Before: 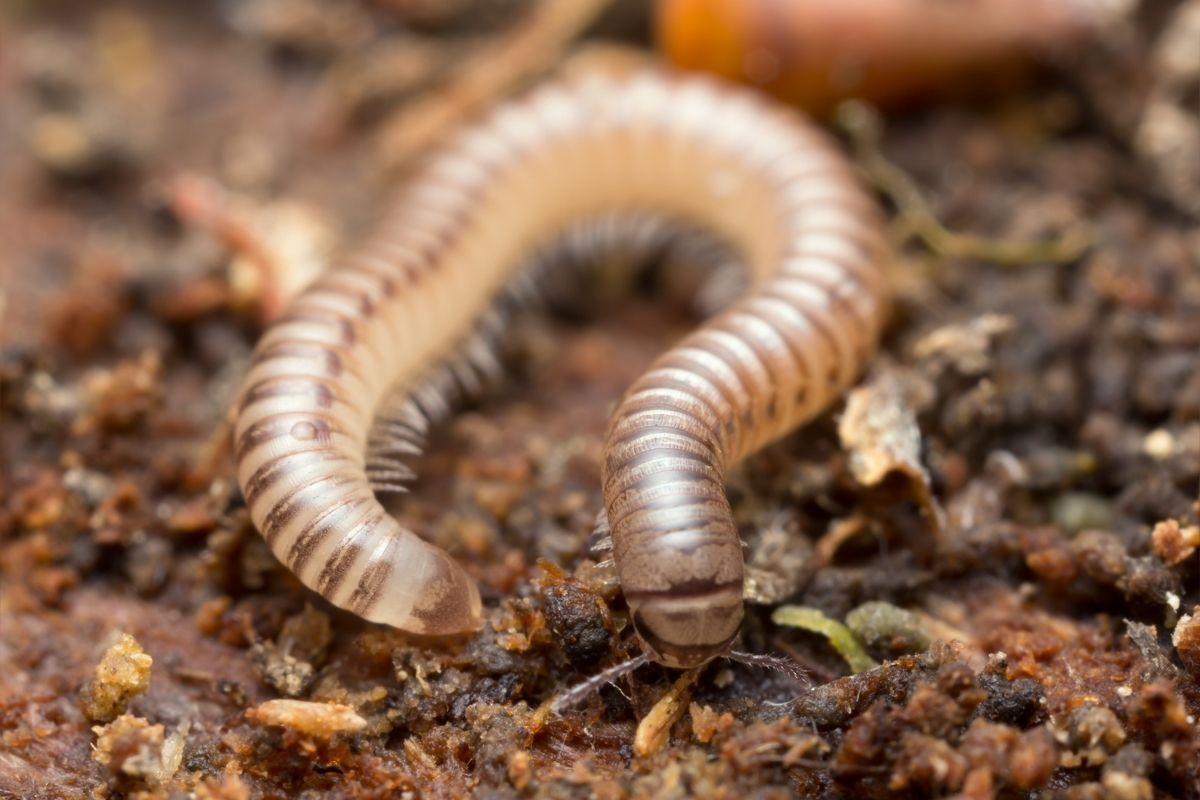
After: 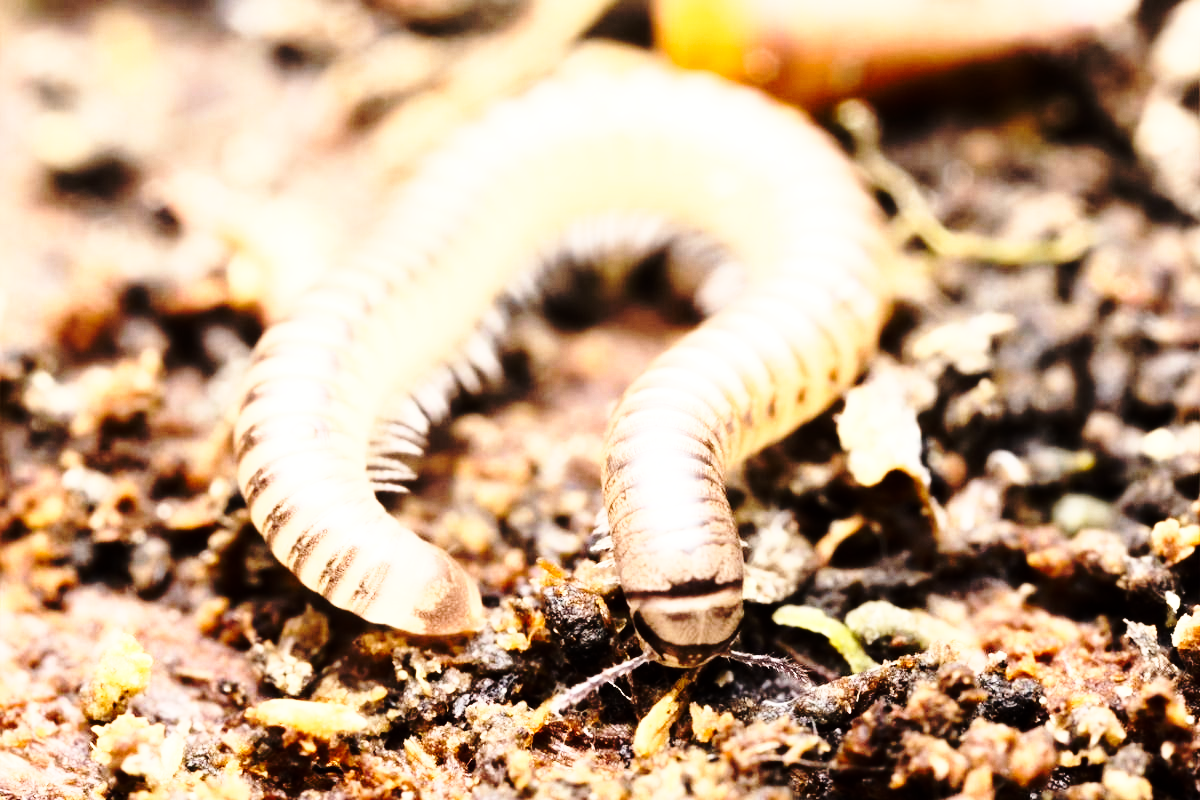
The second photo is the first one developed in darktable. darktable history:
rgb curve: curves: ch0 [(0, 0) (0.21, 0.15) (0.24, 0.21) (0.5, 0.75) (0.75, 0.96) (0.89, 0.99) (1, 1)]; ch1 [(0, 0.02) (0.21, 0.13) (0.25, 0.2) (0.5, 0.67) (0.75, 0.9) (0.89, 0.97) (1, 1)]; ch2 [(0, 0.02) (0.21, 0.13) (0.25, 0.2) (0.5, 0.67) (0.75, 0.9) (0.89, 0.97) (1, 1)], compensate middle gray true
base curve: curves: ch0 [(0, 0) (0.032, 0.037) (0.105, 0.228) (0.435, 0.76) (0.856, 0.983) (1, 1)], preserve colors none
